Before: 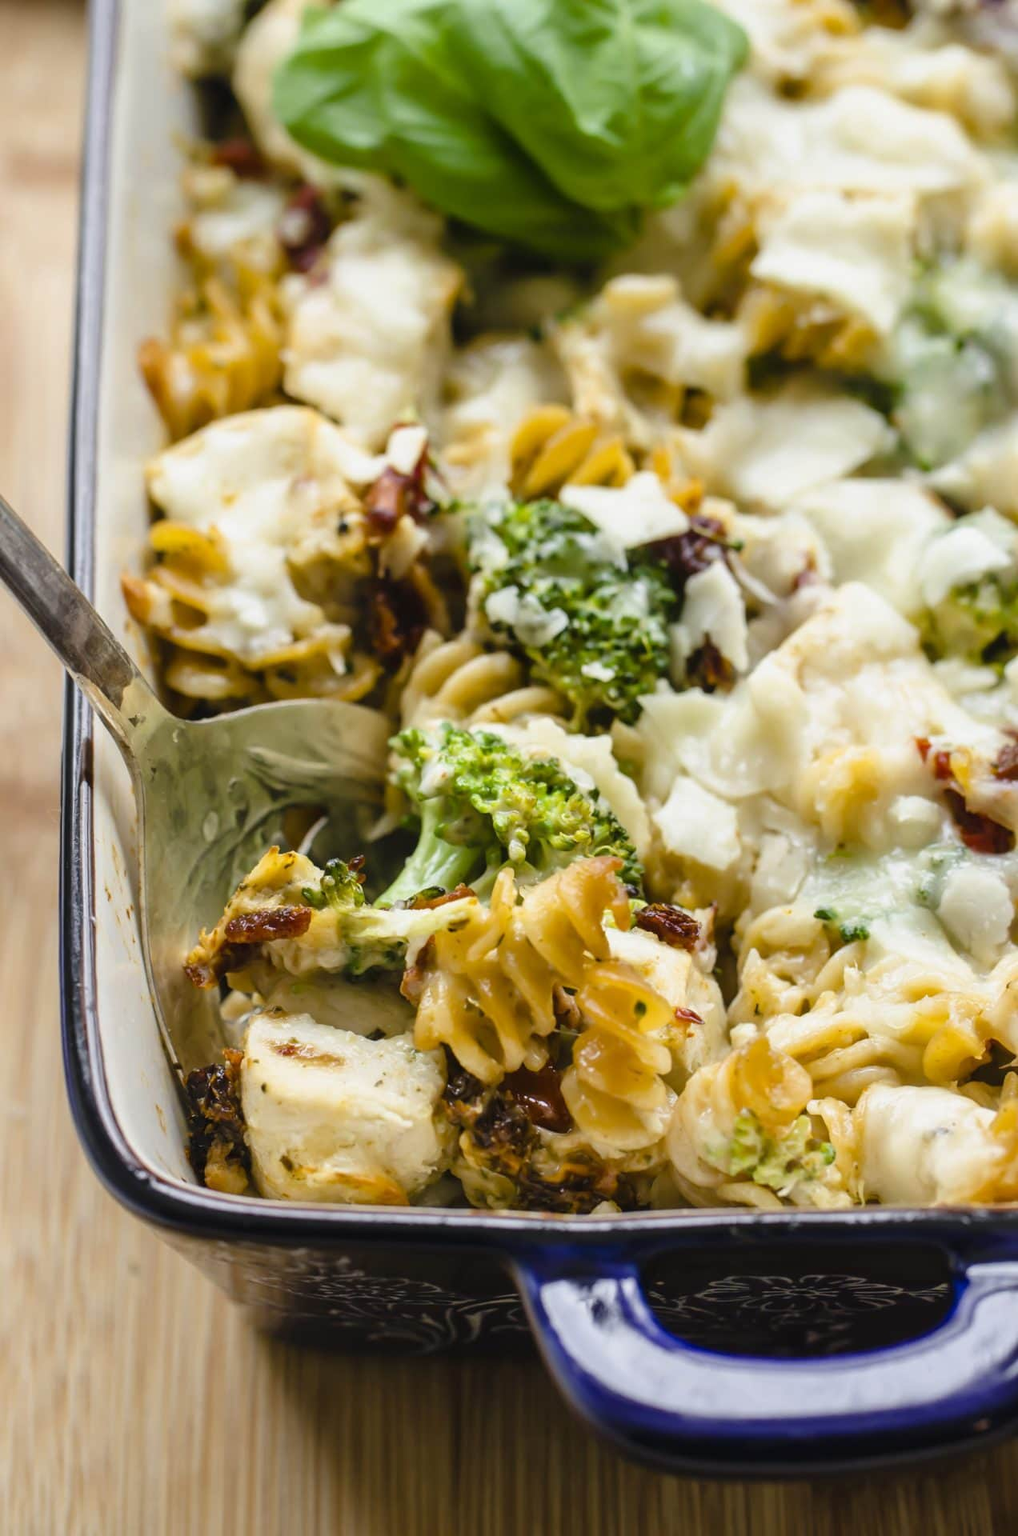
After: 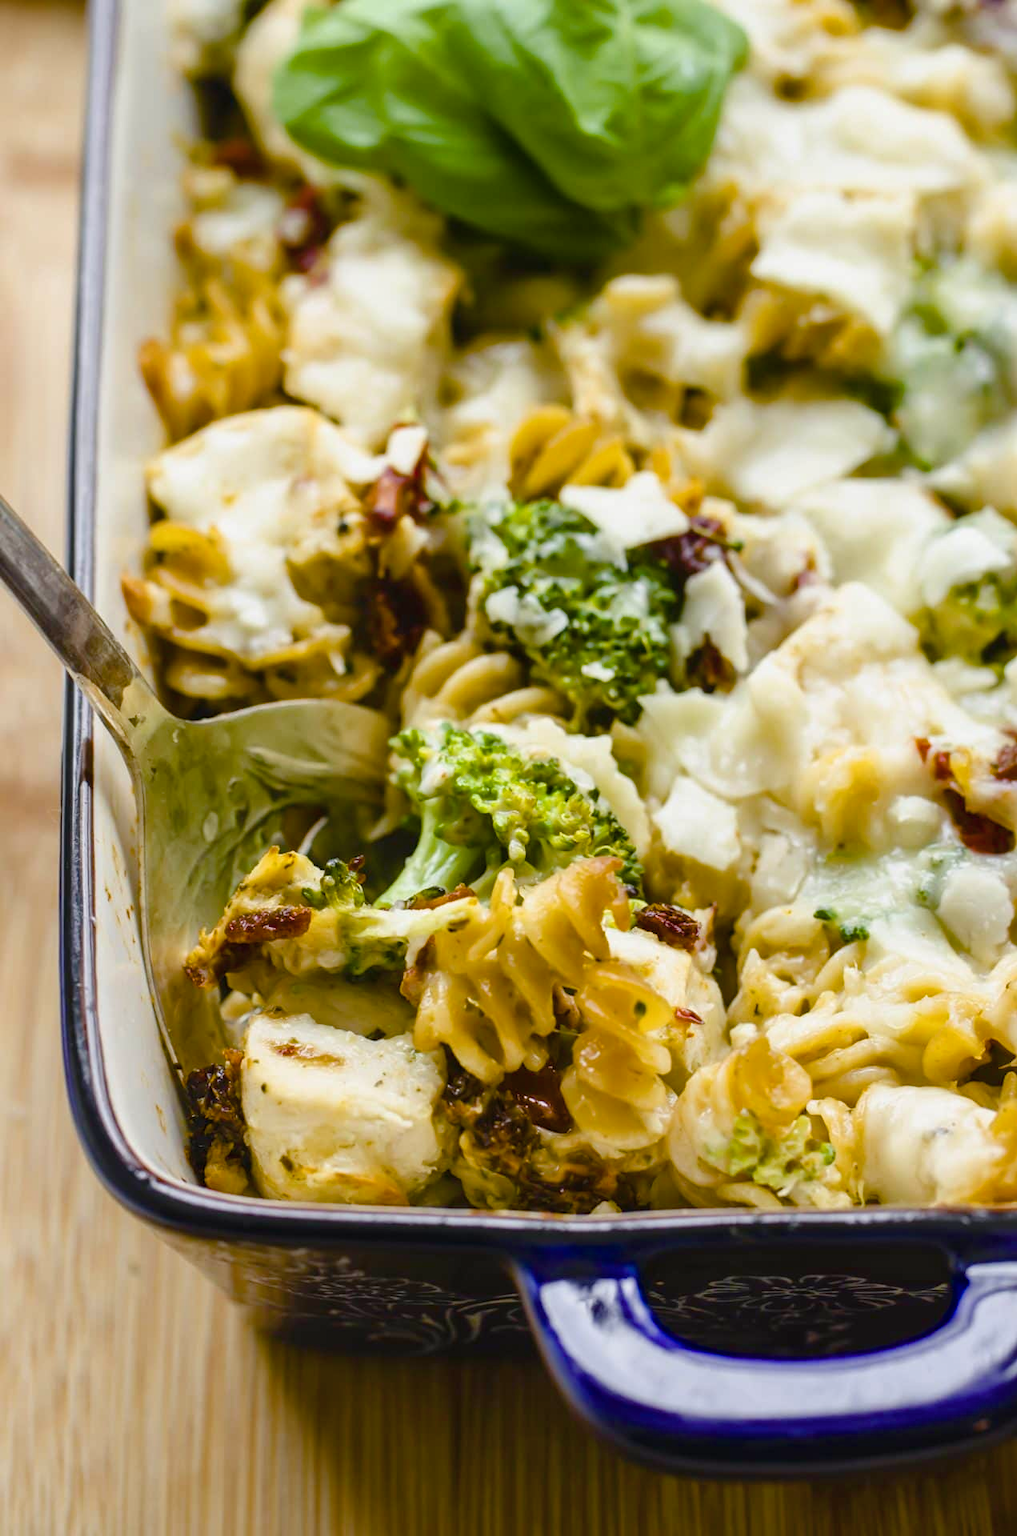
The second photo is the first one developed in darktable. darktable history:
color balance rgb: linear chroma grading › global chroma 18.9%, perceptual saturation grading › global saturation 20%, perceptual saturation grading › highlights -25%, perceptual saturation grading › shadows 50%, global vibrance 18.93%
color correction: saturation 0.85
